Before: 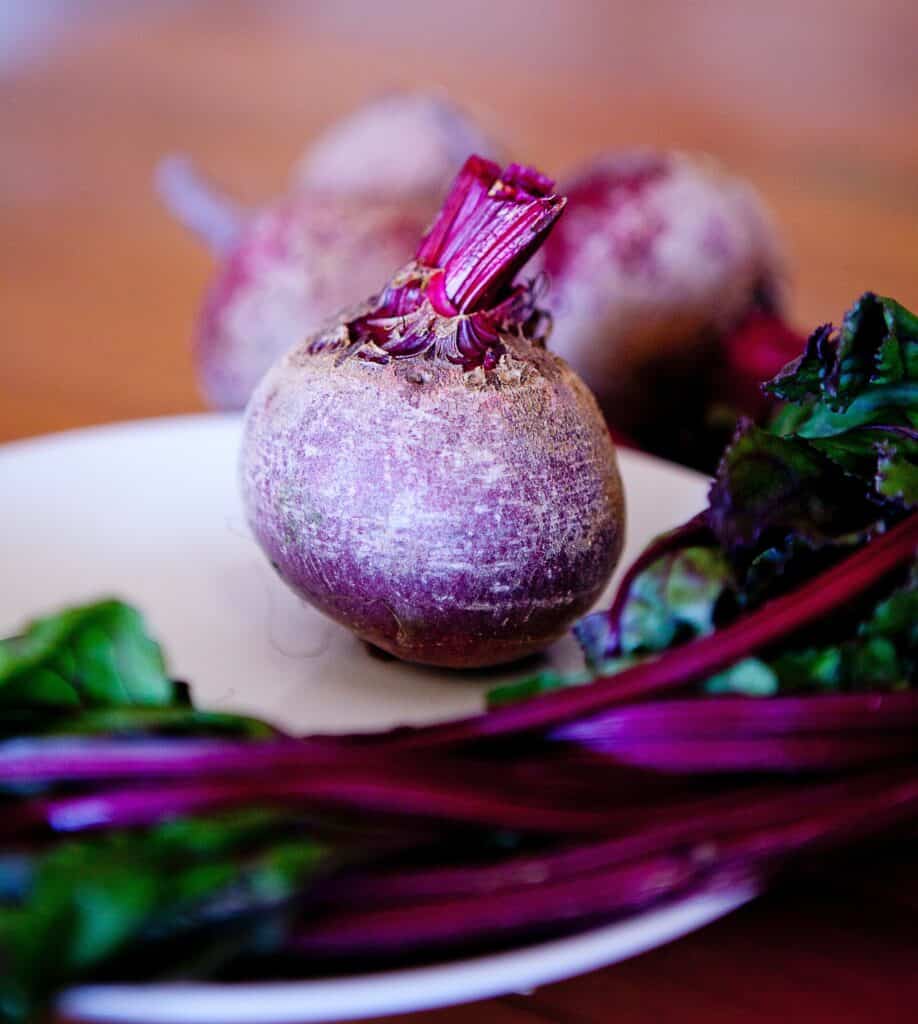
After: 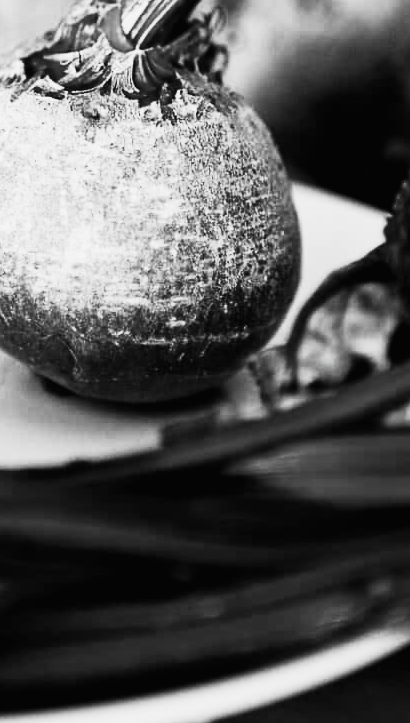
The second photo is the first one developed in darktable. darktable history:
exposure: exposure -0.15 EV, compensate highlight preservation false
crop: left 35.305%, top 25.921%, right 20.004%, bottom 3.421%
contrast brightness saturation: contrast 0.547, brightness 0.456, saturation -0.995
filmic rgb: black relative exposure -7.65 EV, white relative exposure 4.56 EV, hardness 3.61, iterations of high-quality reconstruction 0
